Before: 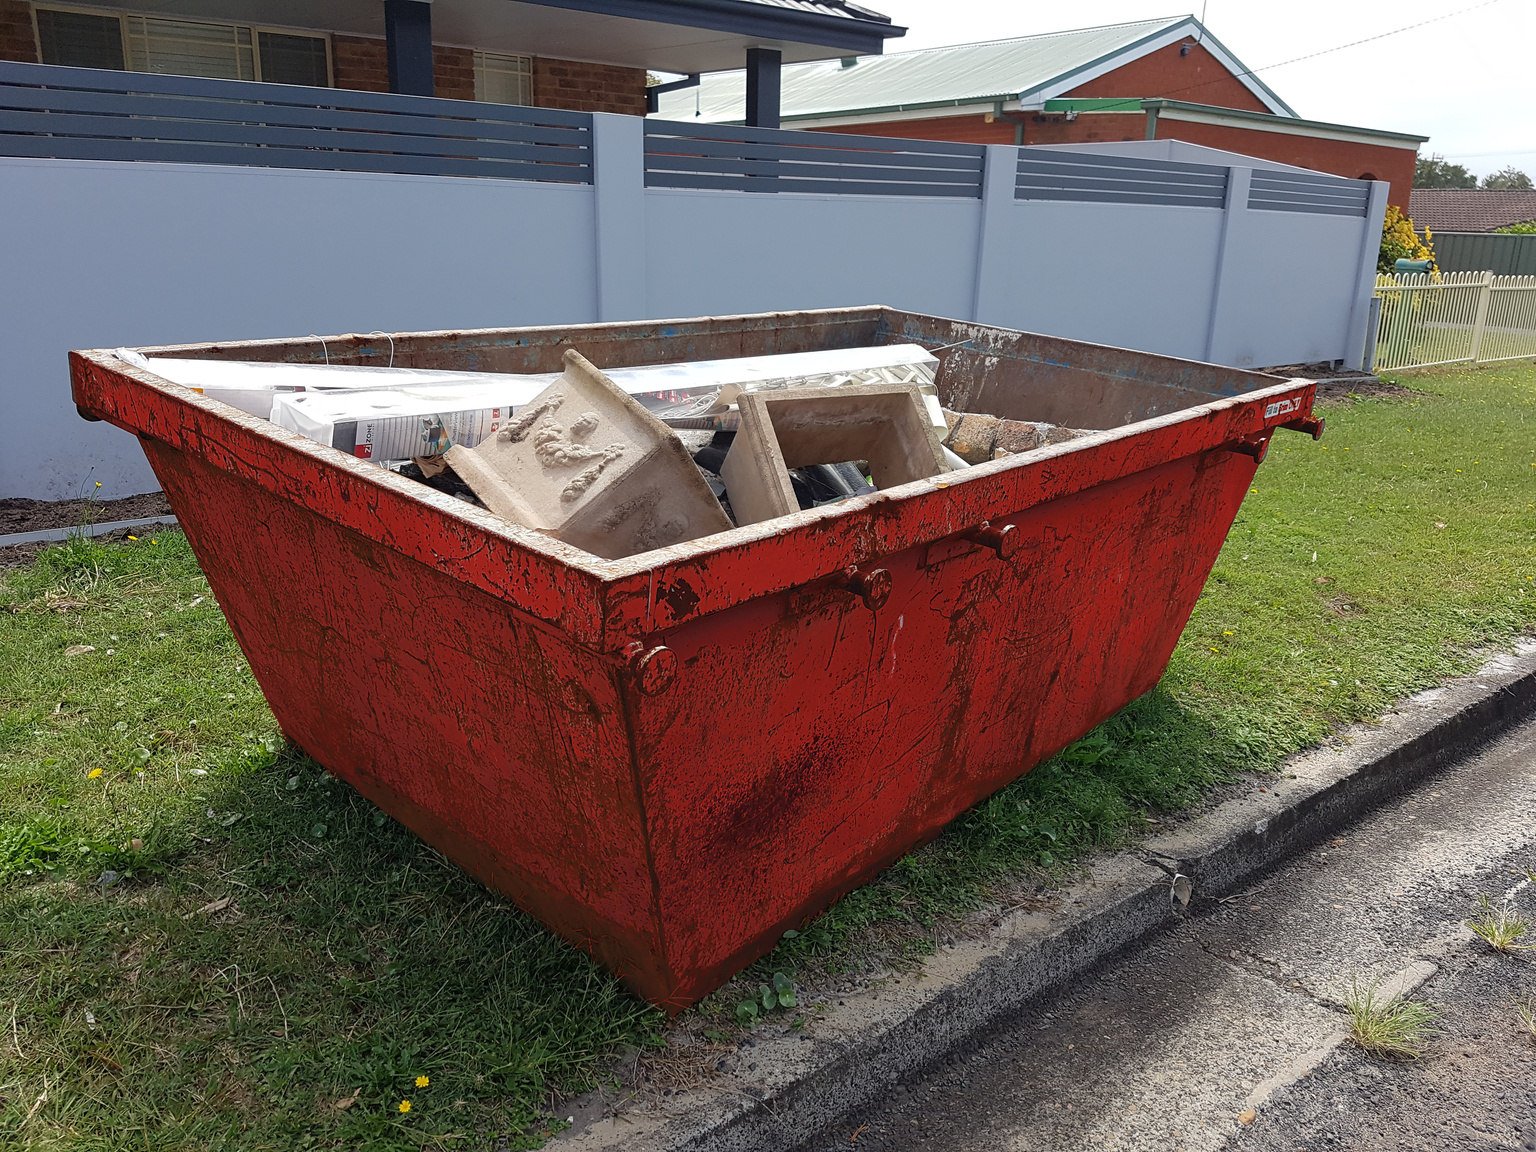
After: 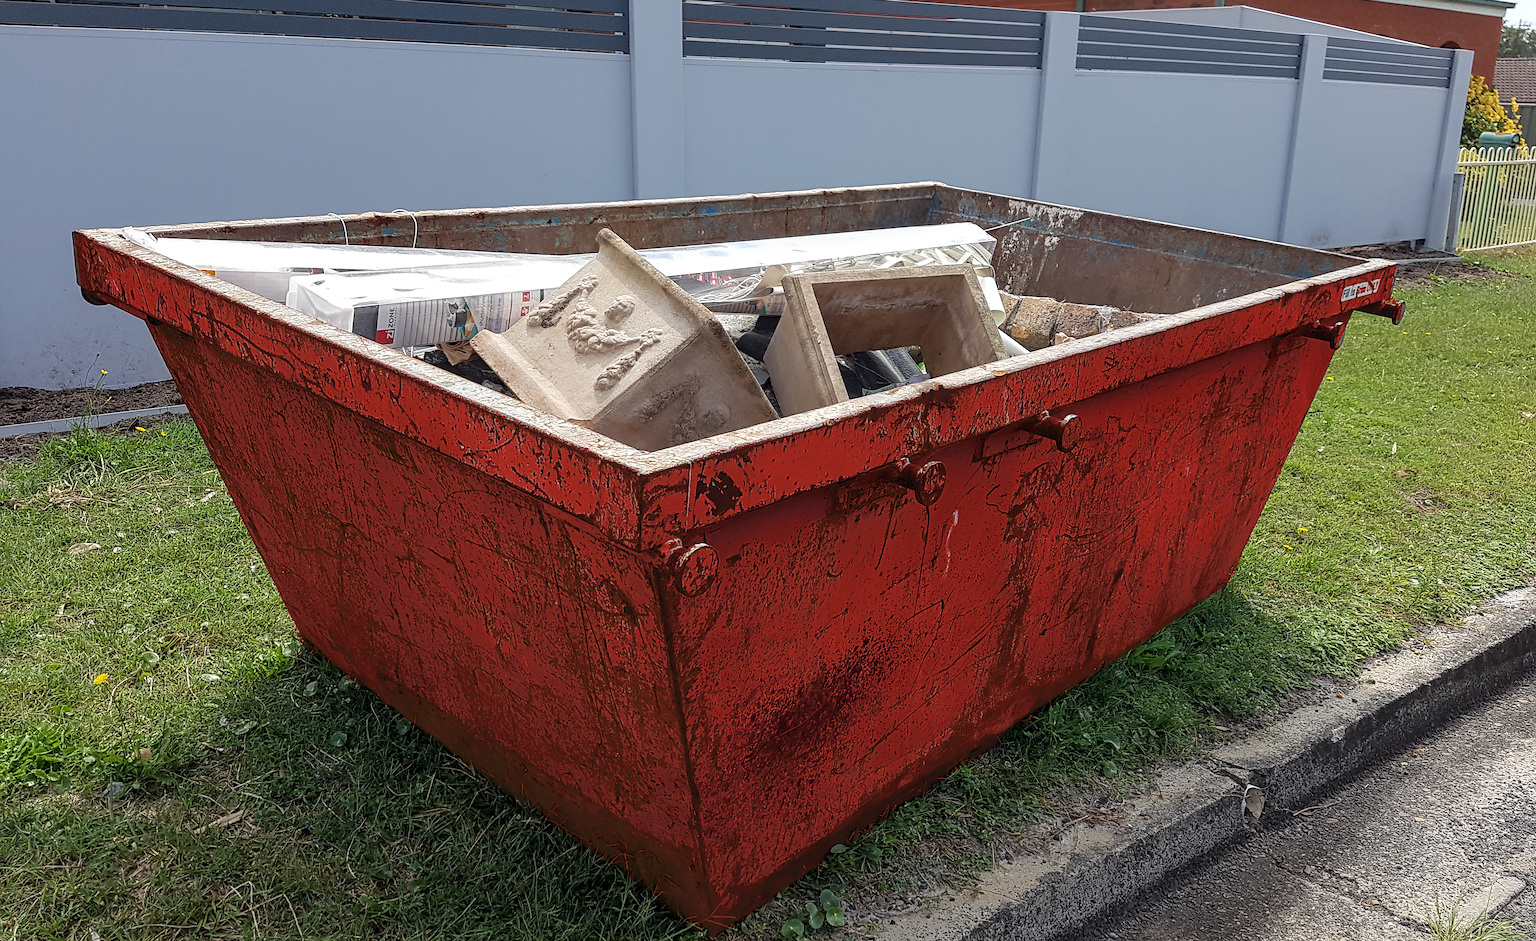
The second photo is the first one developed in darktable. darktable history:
sharpen: radius 1.458, amount 0.398, threshold 1.271
local contrast: on, module defaults
crop and rotate: angle 0.03°, top 11.643%, right 5.651%, bottom 11.189%
tone equalizer: on, module defaults
